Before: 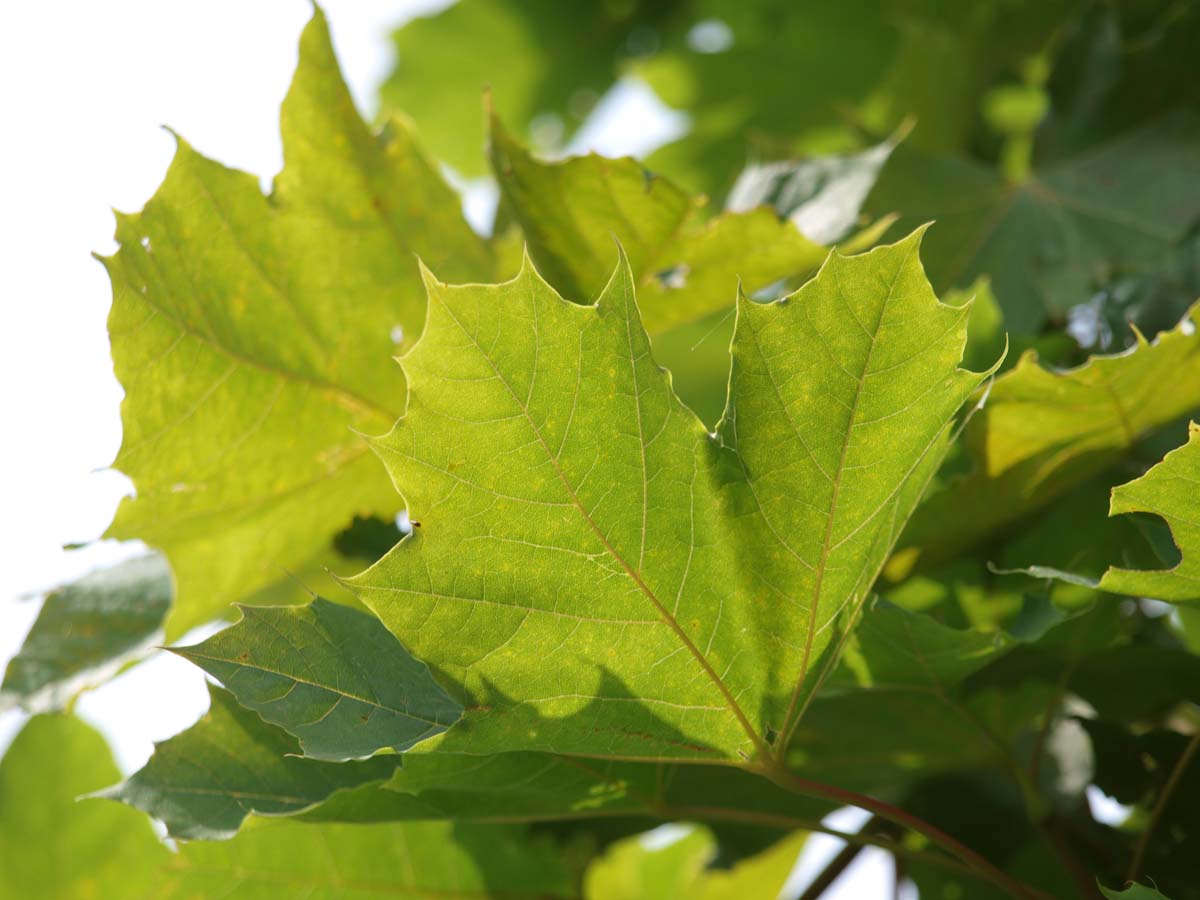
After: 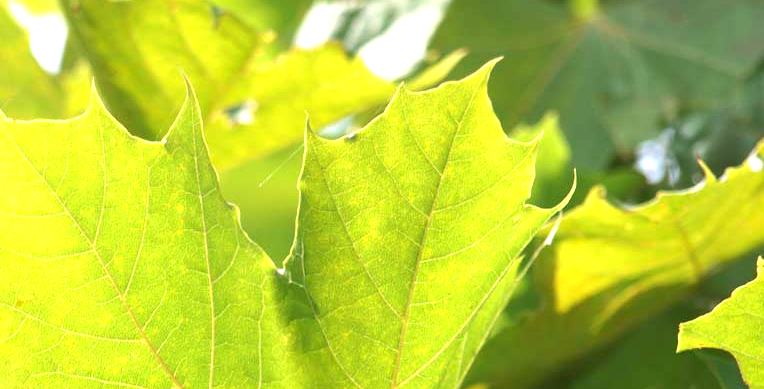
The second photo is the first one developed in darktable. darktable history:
crop: left 36.005%, top 18.293%, right 0.31%, bottom 38.444%
exposure: black level correction 0, exposure 1.2 EV, compensate exposure bias true, compensate highlight preservation false
tone equalizer: on, module defaults
